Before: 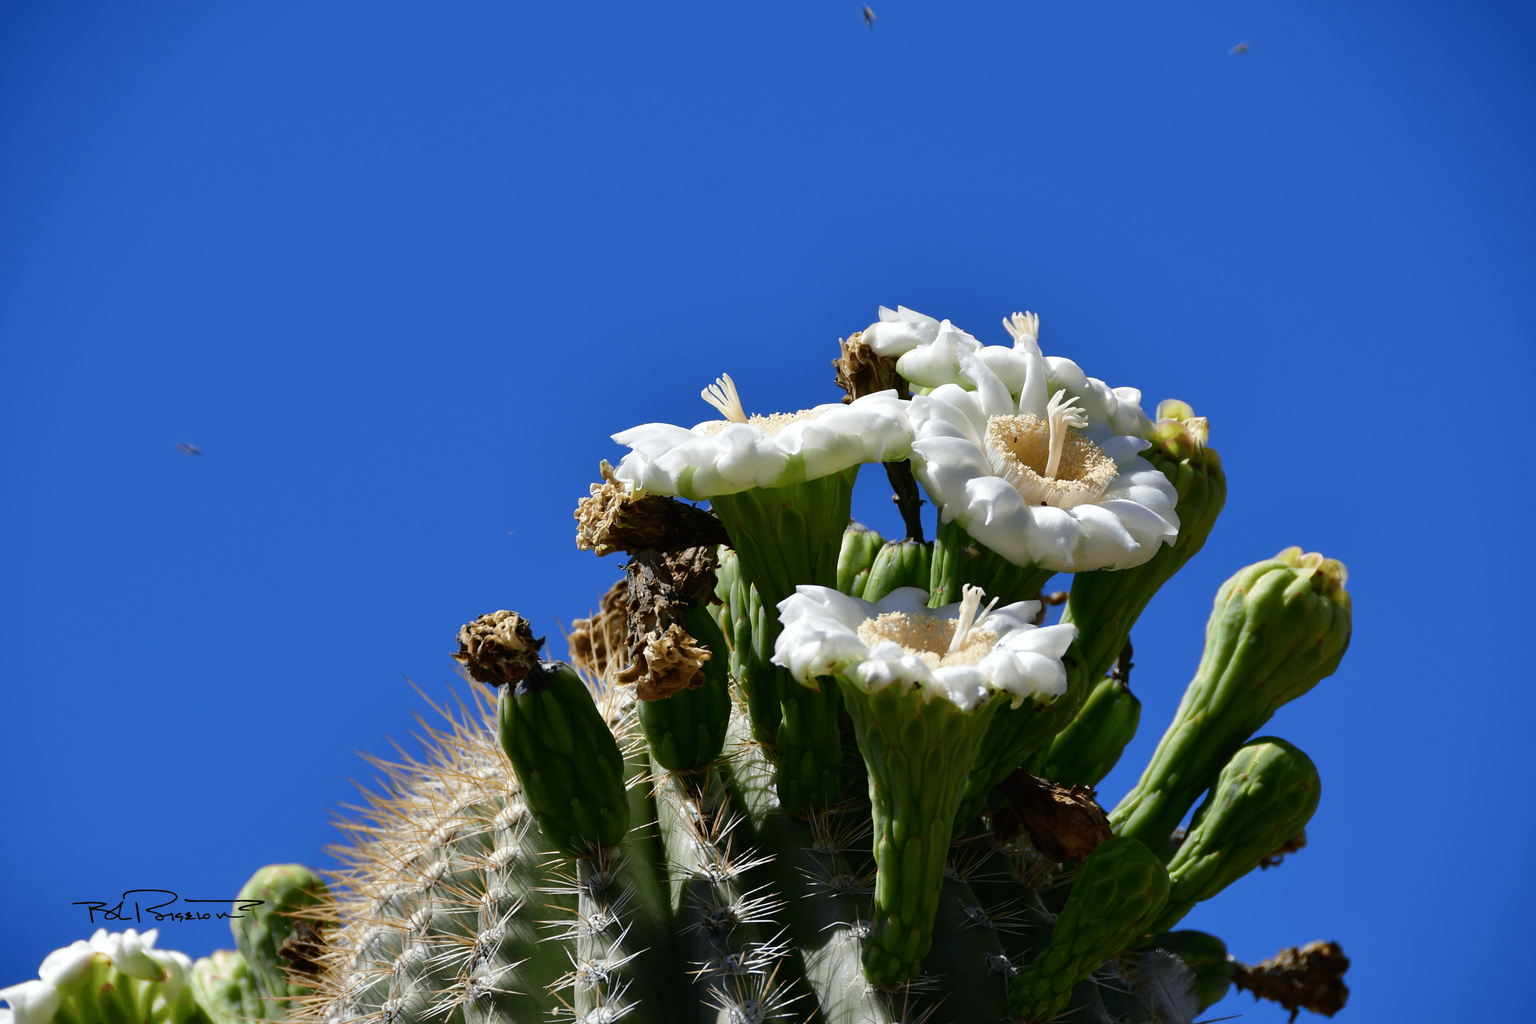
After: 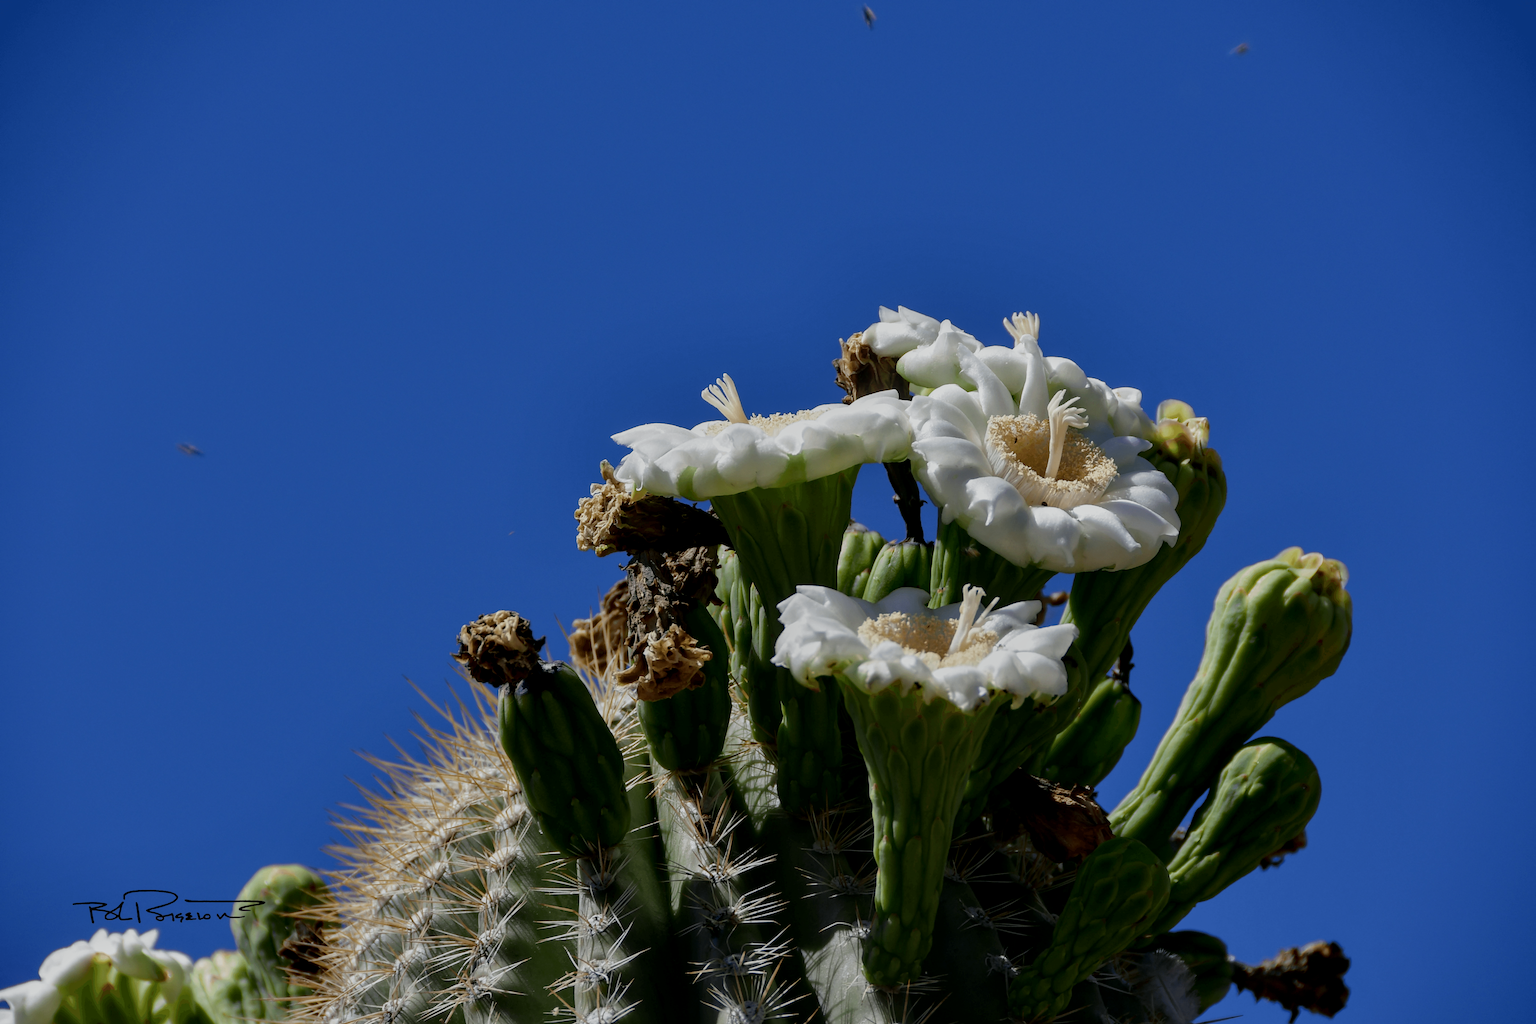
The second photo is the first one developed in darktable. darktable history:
local contrast: on, module defaults
exposure: black level correction 0, exposure -0.75 EV, compensate highlight preservation false
